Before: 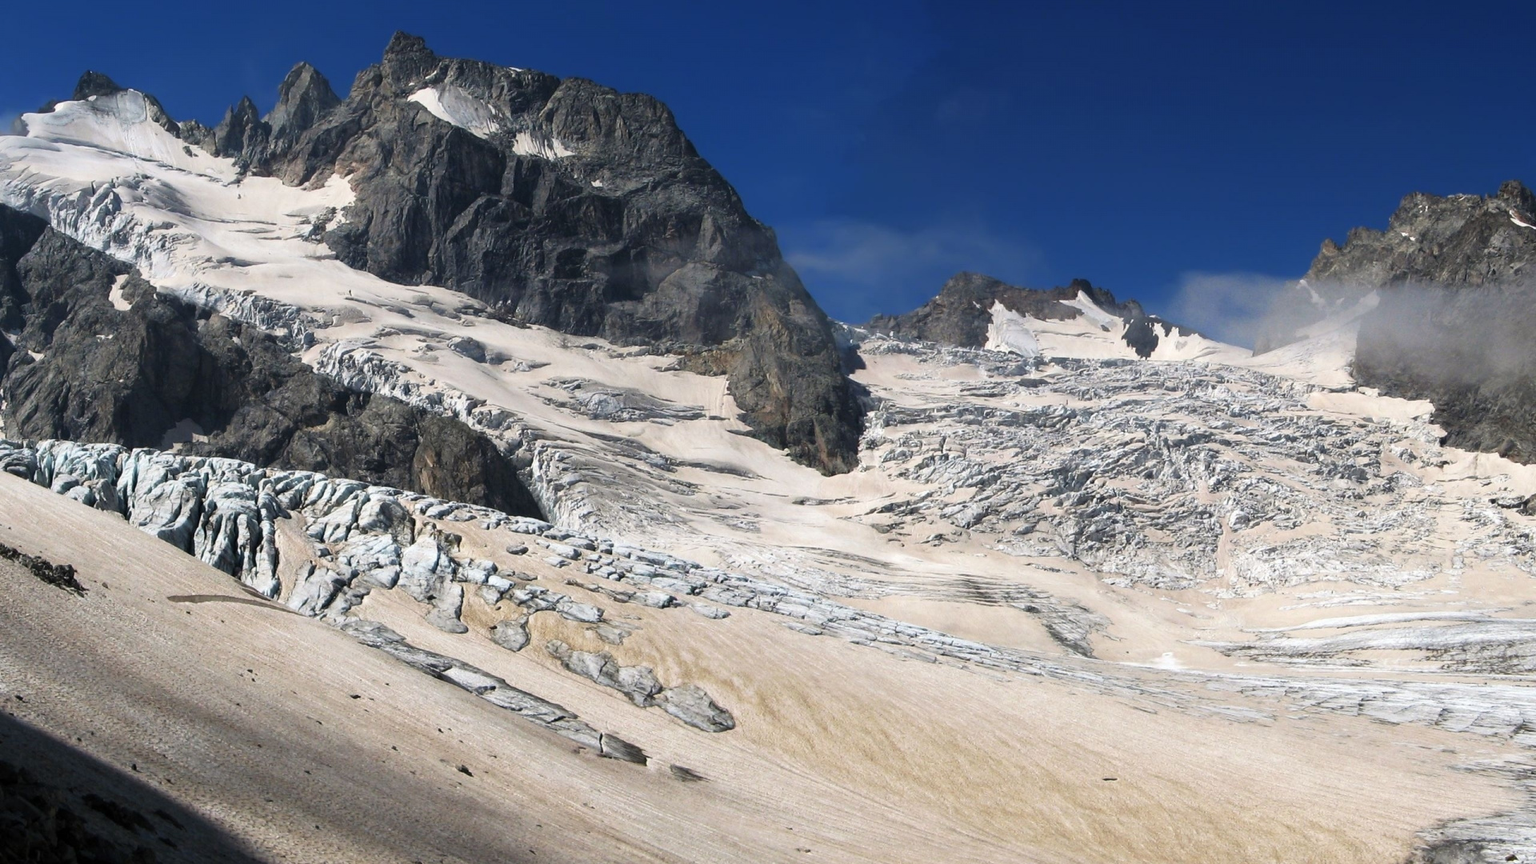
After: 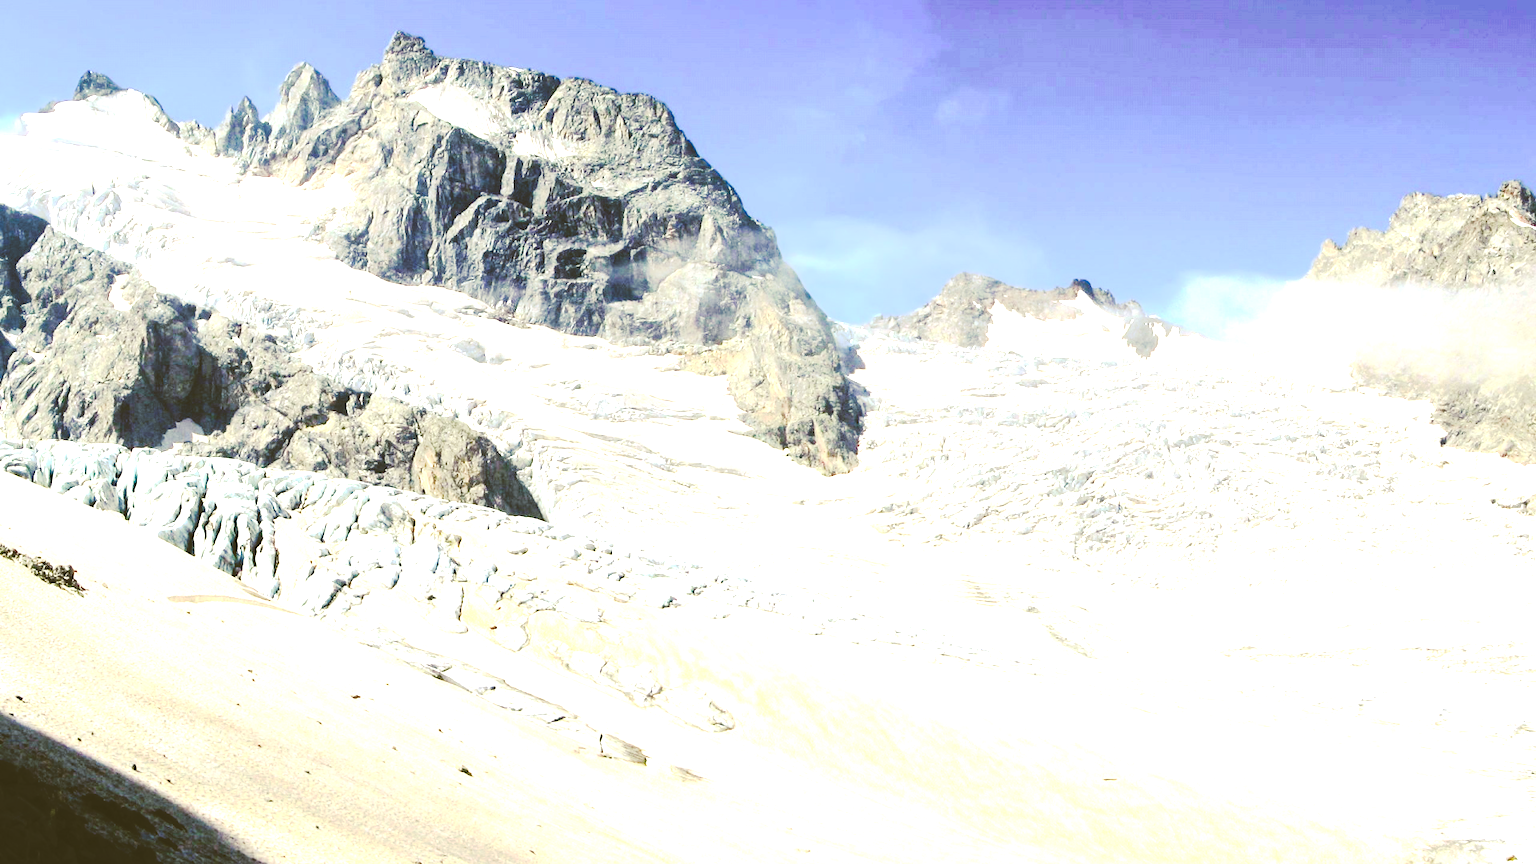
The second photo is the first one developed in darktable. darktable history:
exposure: black level correction 0, exposure 1.686 EV, compensate exposure bias true, compensate highlight preservation false
tone equalizer: -8 EV -0.756 EV, -7 EV -0.679 EV, -6 EV -0.606 EV, -5 EV -0.425 EV, -3 EV 0.376 EV, -2 EV 0.6 EV, -1 EV 0.695 EV, +0 EV 0.773 EV
contrast brightness saturation: contrast 0.203, brightness 0.158, saturation 0.221
local contrast: mode bilateral grid, contrast 19, coarseness 51, detail 119%, midtone range 0.2
color zones: curves: ch0 [(0.068, 0.464) (0.25, 0.5) (0.48, 0.508) (0.75, 0.536) (0.886, 0.476) (0.967, 0.456)]; ch1 [(0.066, 0.456) (0.25, 0.5) (0.616, 0.508) (0.746, 0.56) (0.934, 0.444)], mix -94.36%
color correction: highlights a* -1.72, highlights b* 10.39, shadows a* 0.659, shadows b* 18.86
tone curve: curves: ch0 [(0, 0) (0.003, 0.184) (0.011, 0.184) (0.025, 0.189) (0.044, 0.192) (0.069, 0.194) (0.1, 0.2) (0.136, 0.202) (0.177, 0.206) (0.224, 0.214) (0.277, 0.243) (0.335, 0.297) (0.399, 0.39) (0.468, 0.508) (0.543, 0.653) (0.623, 0.754) (0.709, 0.834) (0.801, 0.887) (0.898, 0.925) (1, 1)], preserve colors none
